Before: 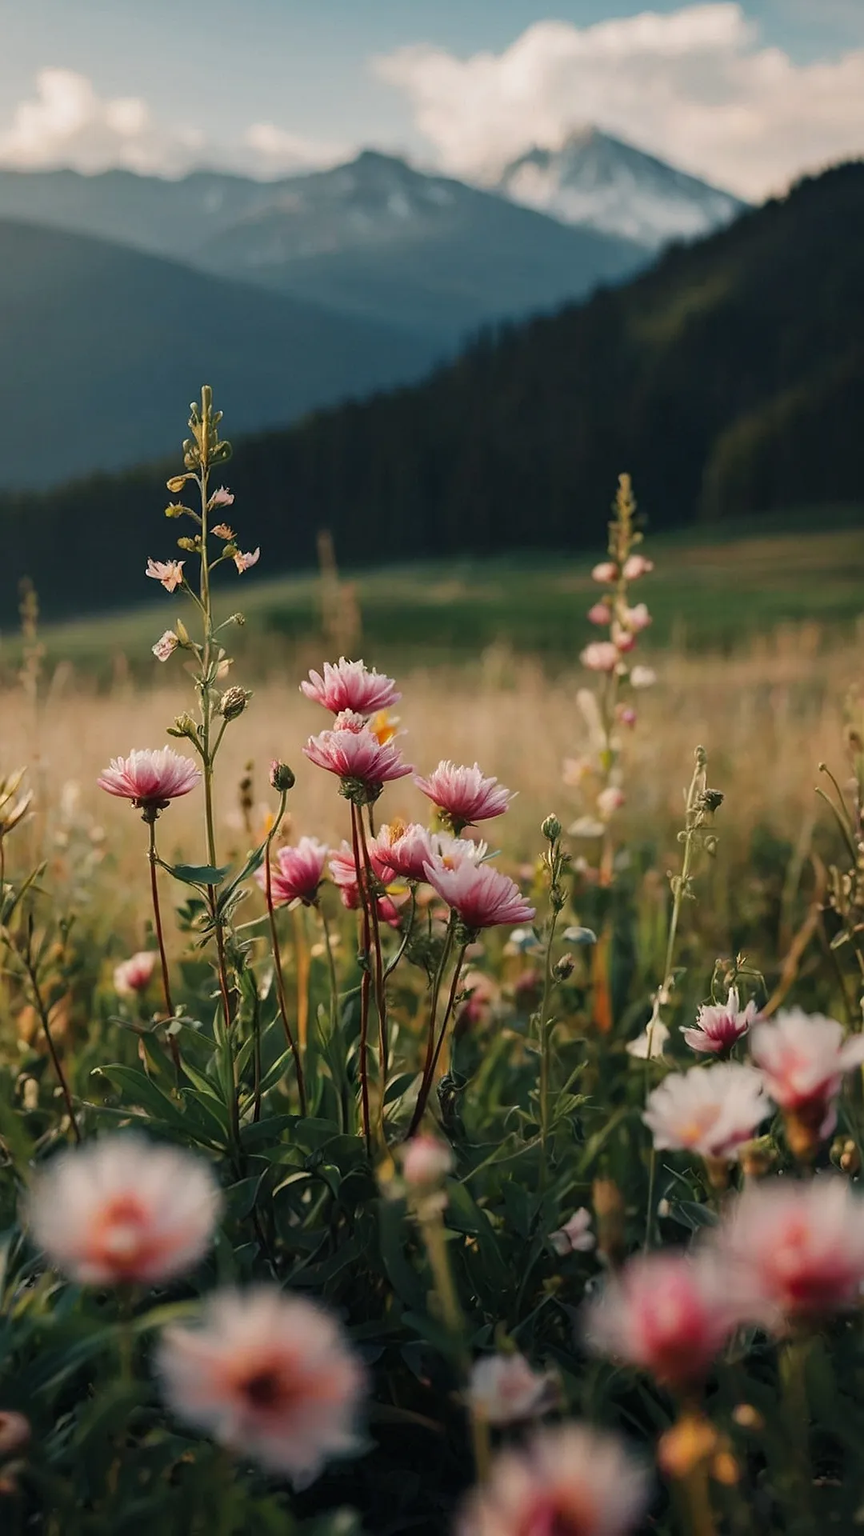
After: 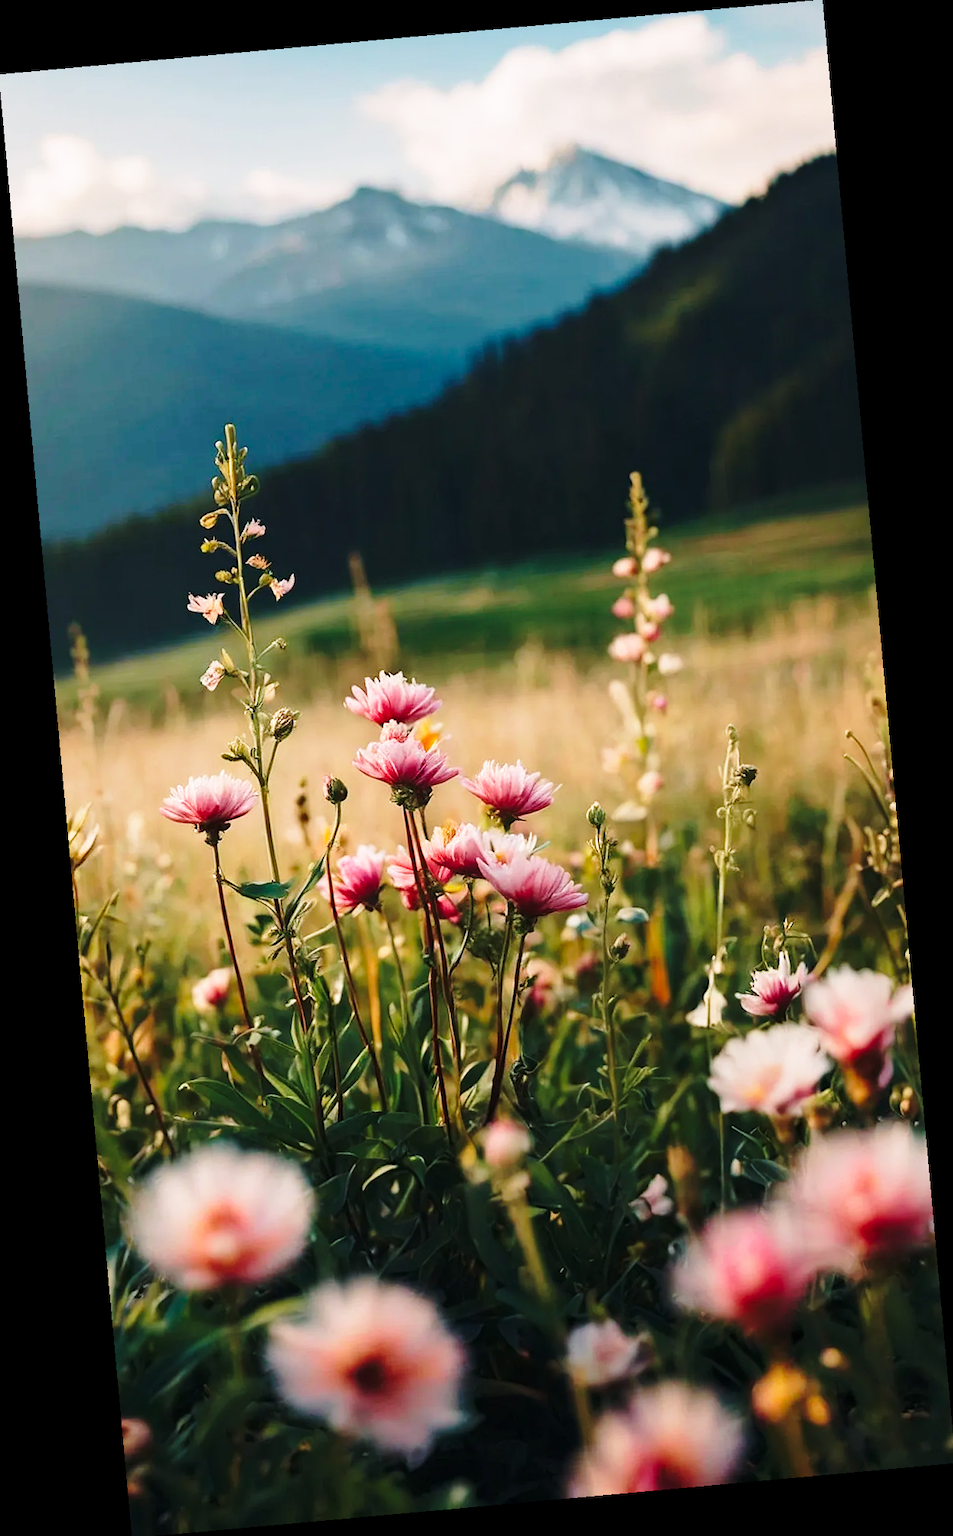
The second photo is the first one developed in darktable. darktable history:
crop and rotate: left 0.126%
base curve: curves: ch0 [(0, 0) (0.036, 0.037) (0.121, 0.228) (0.46, 0.76) (0.859, 0.983) (1, 1)], preserve colors none
white balance: red 1.009, blue 1.027
velvia: on, module defaults
rotate and perspective: rotation -5.2°, automatic cropping off
